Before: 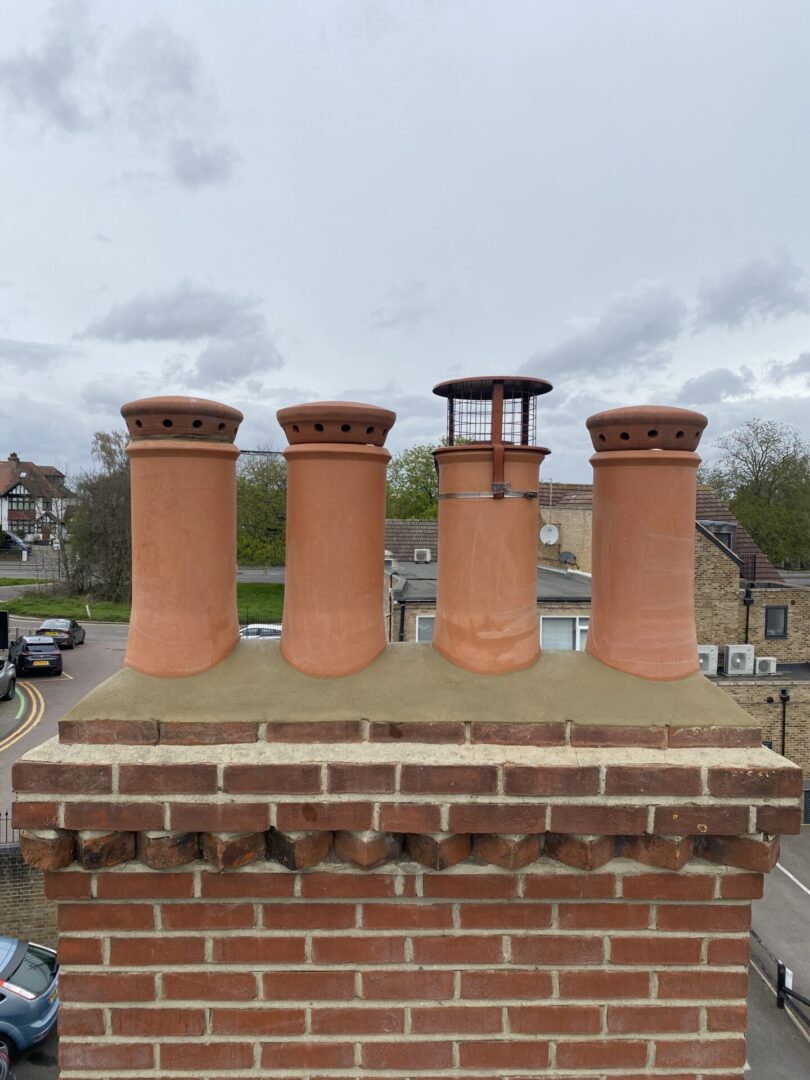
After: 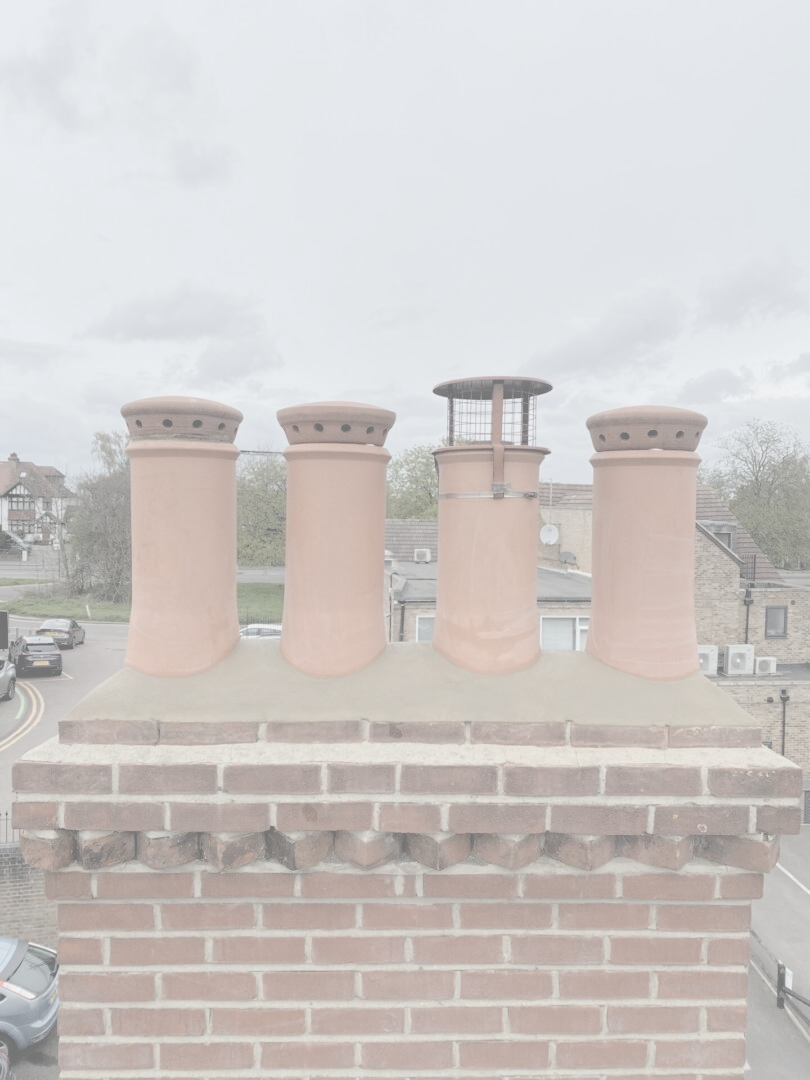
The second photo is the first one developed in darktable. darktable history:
tone equalizer: -8 EV -0.395 EV, -7 EV -0.384 EV, -6 EV -0.361 EV, -5 EV -0.242 EV, -3 EV 0.211 EV, -2 EV 0.356 EV, -1 EV 0.407 EV, +0 EV 0.413 EV
contrast brightness saturation: contrast -0.326, brightness 0.742, saturation -0.764
